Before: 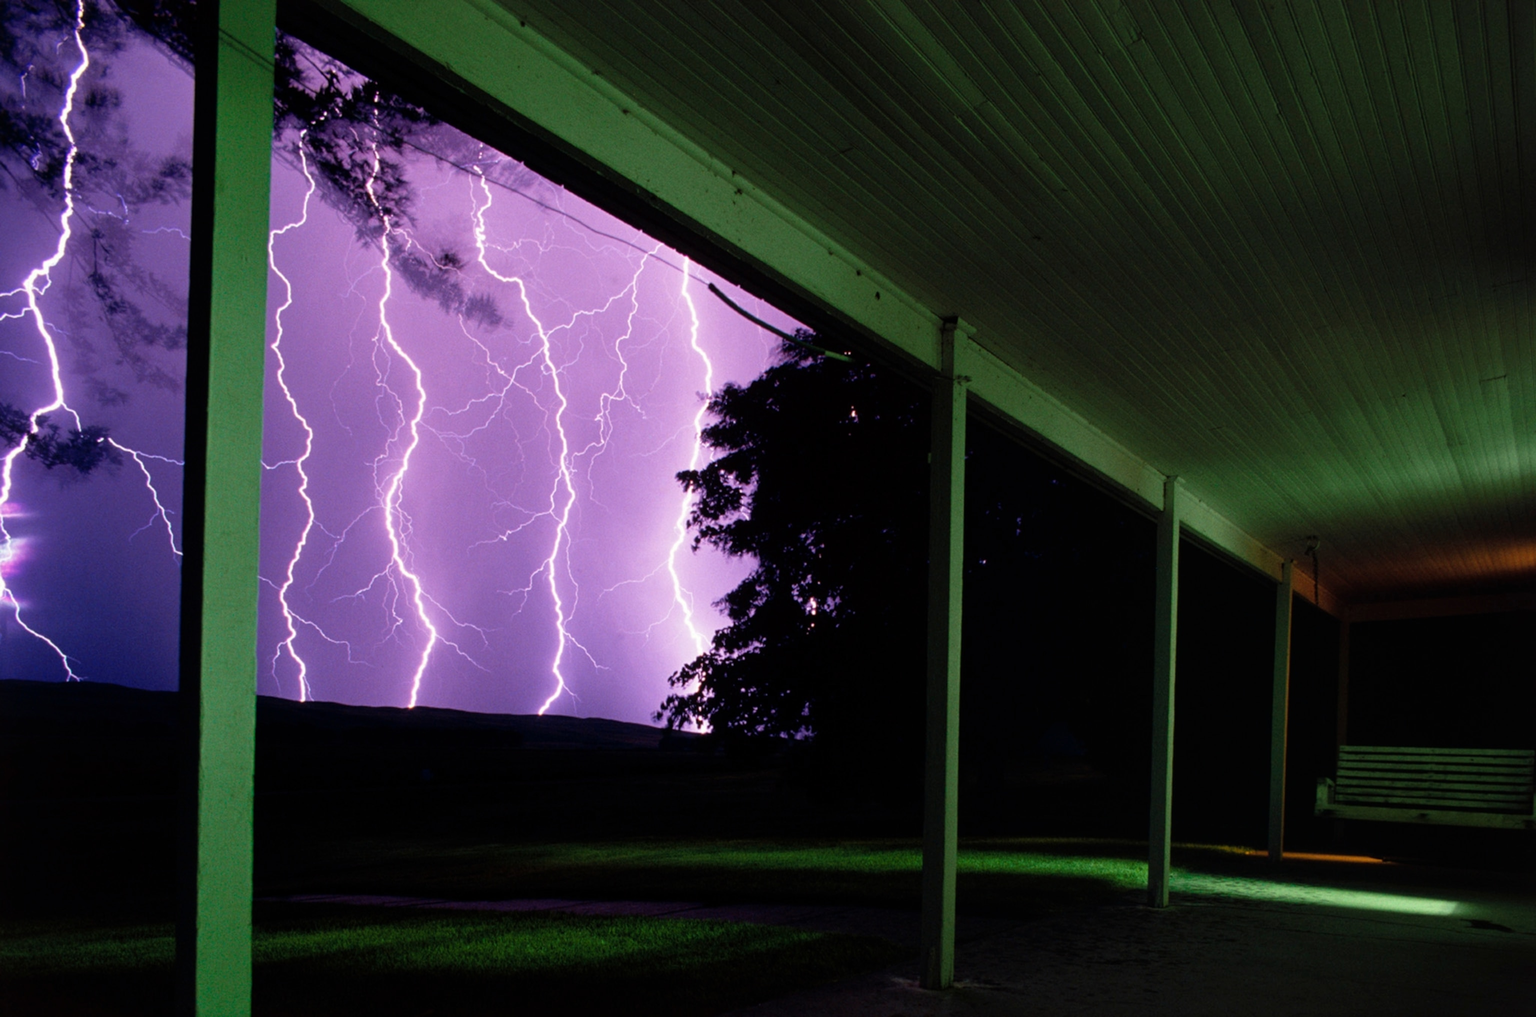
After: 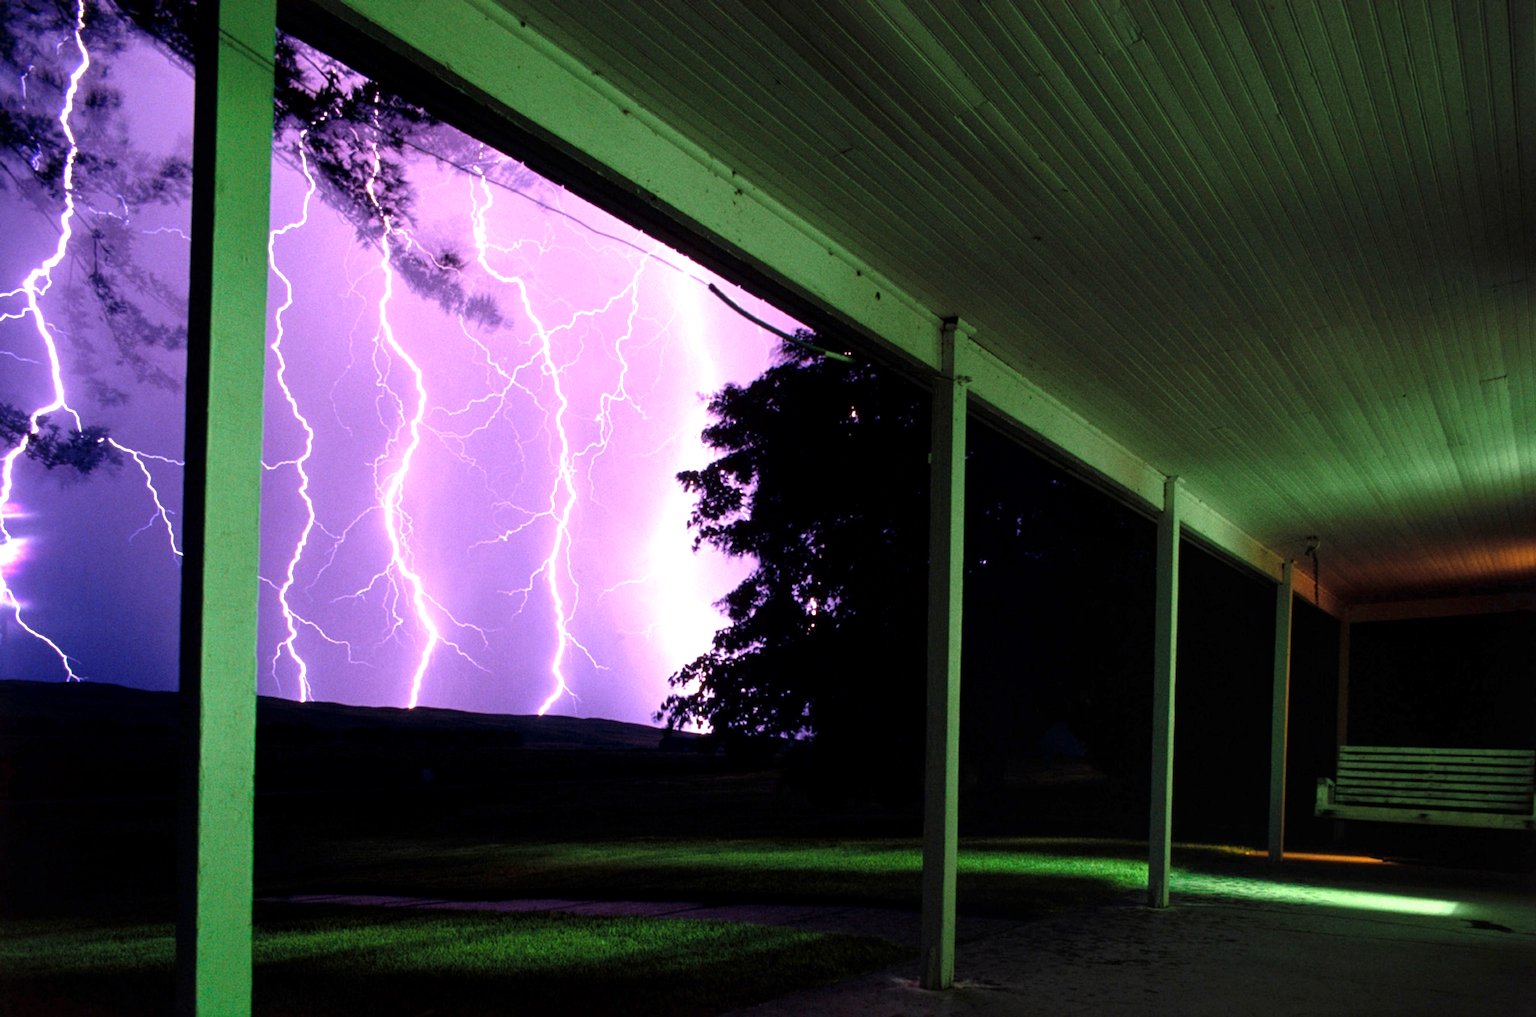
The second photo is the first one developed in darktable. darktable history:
local contrast: highlights 100%, shadows 100%, detail 120%, midtone range 0.2
exposure: exposure 0.999 EV, compensate highlight preservation false
white balance: emerald 1
